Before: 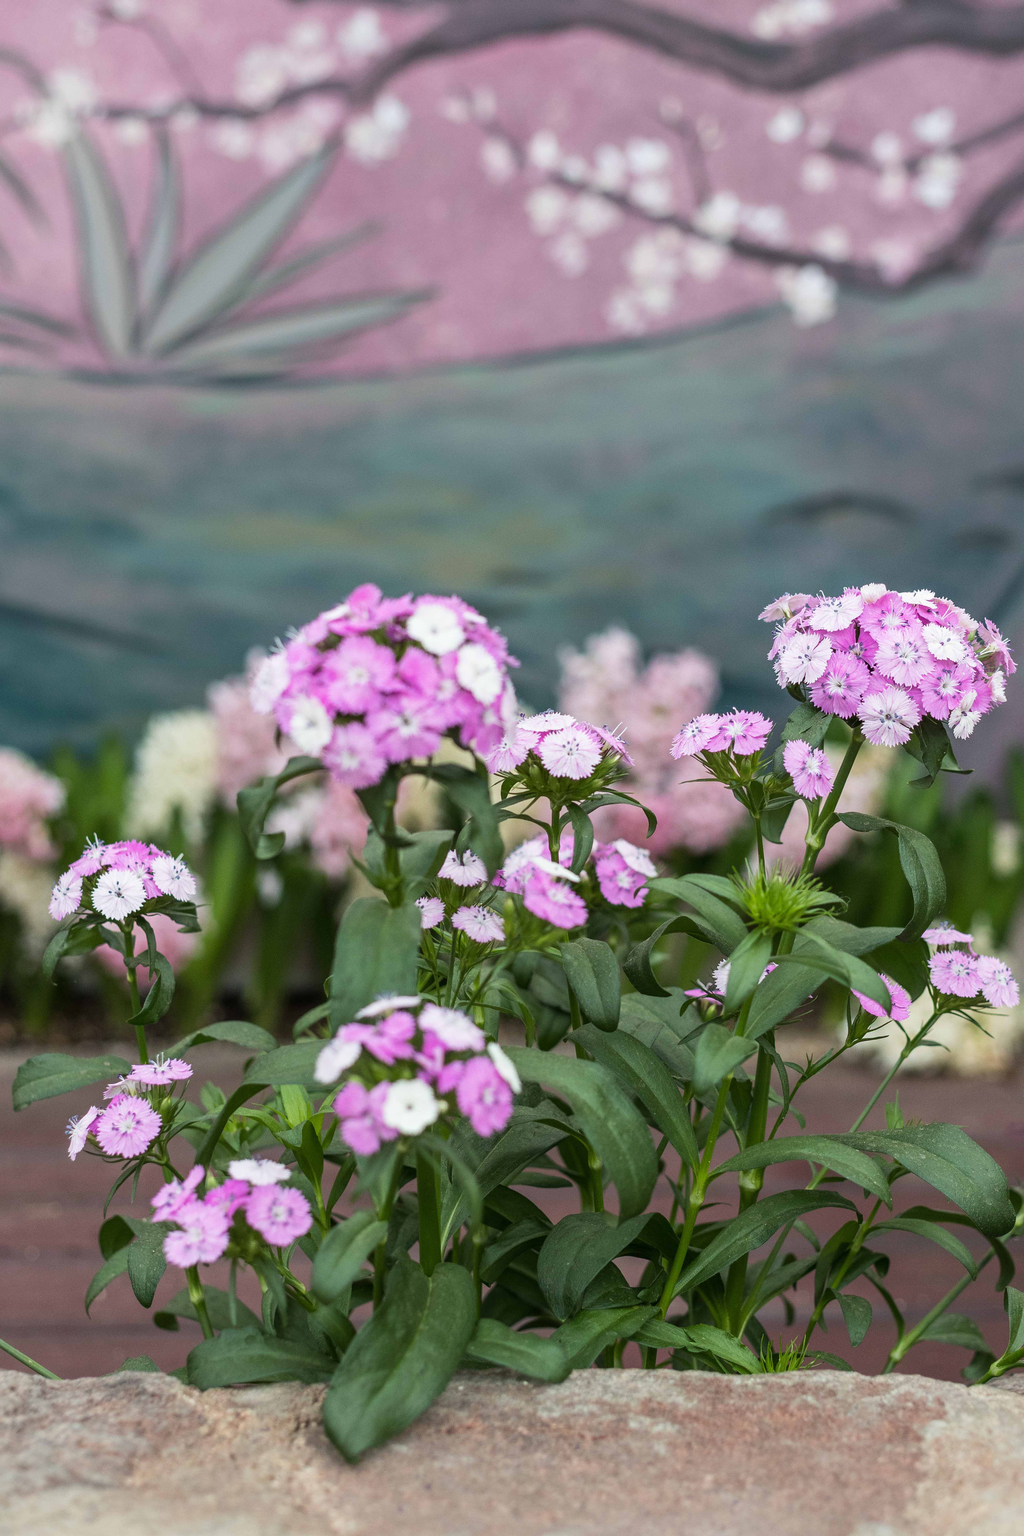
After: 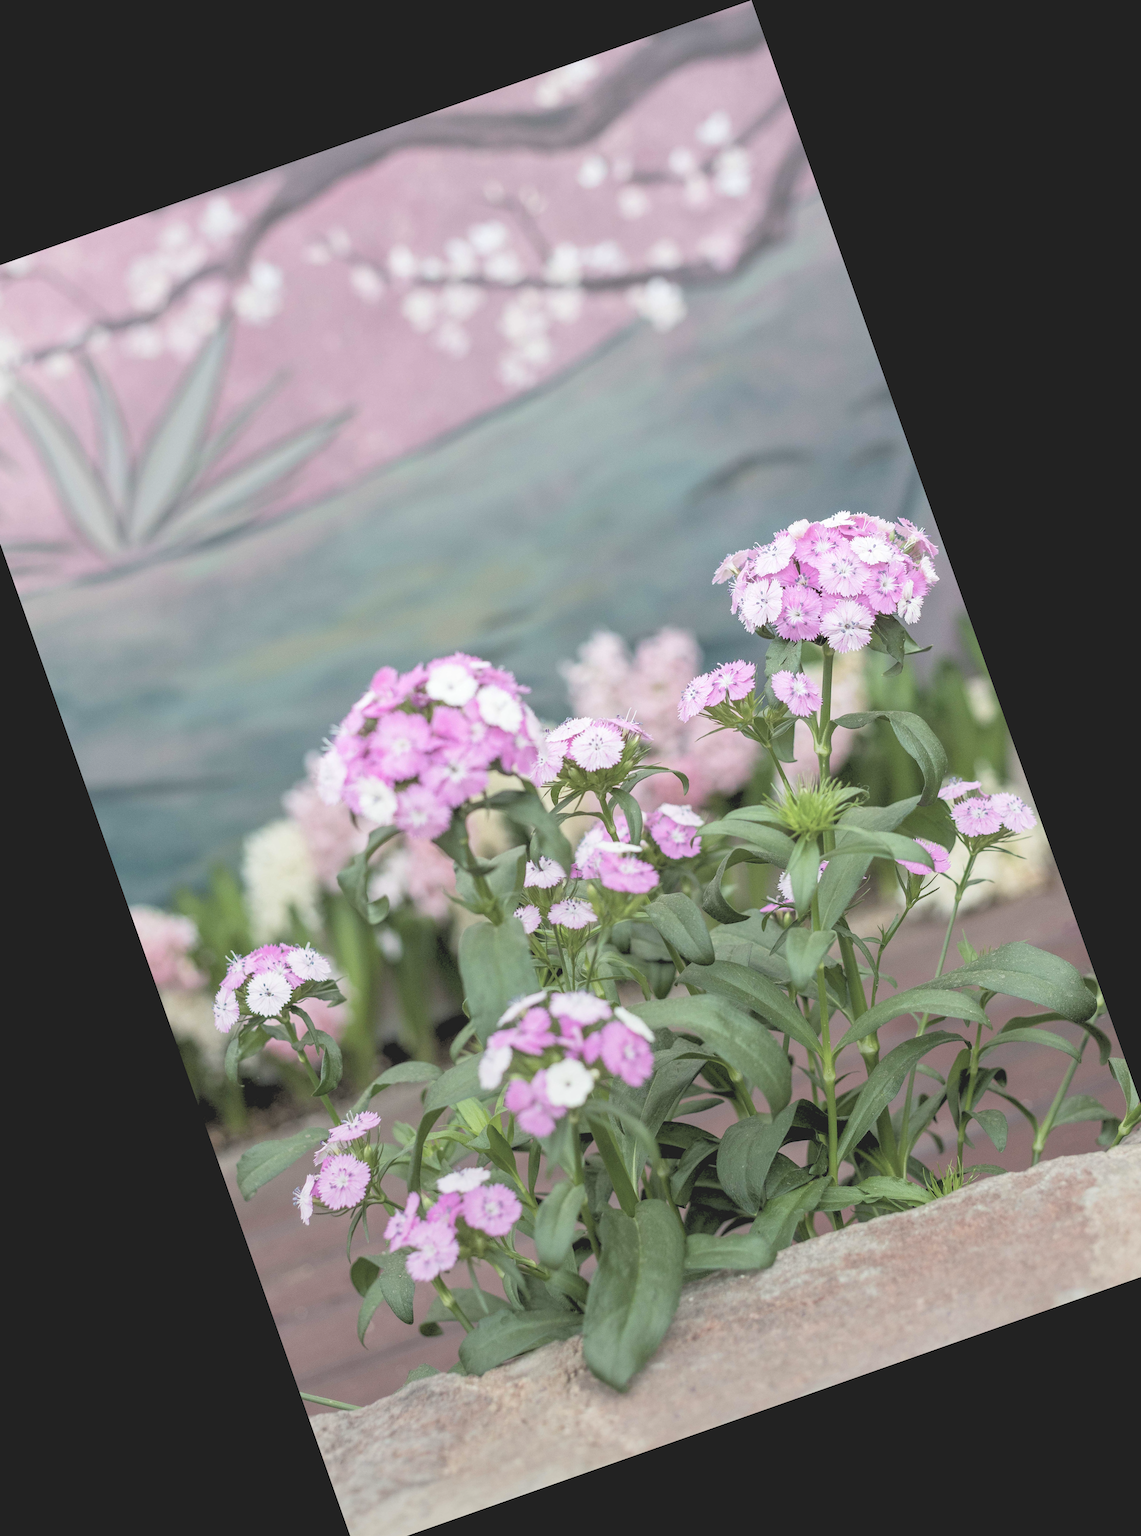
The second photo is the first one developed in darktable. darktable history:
crop and rotate: angle 19.43°, left 6.812%, right 4.125%, bottom 1.087%
graduated density: rotation -180°, offset 24.95
exposure: exposure 1.223 EV, compensate highlight preservation false
contrast brightness saturation: contrast -0.26, saturation -0.43
rgb levels: preserve colors sum RGB, levels [[0.038, 0.433, 0.934], [0, 0.5, 1], [0, 0.5, 1]]
